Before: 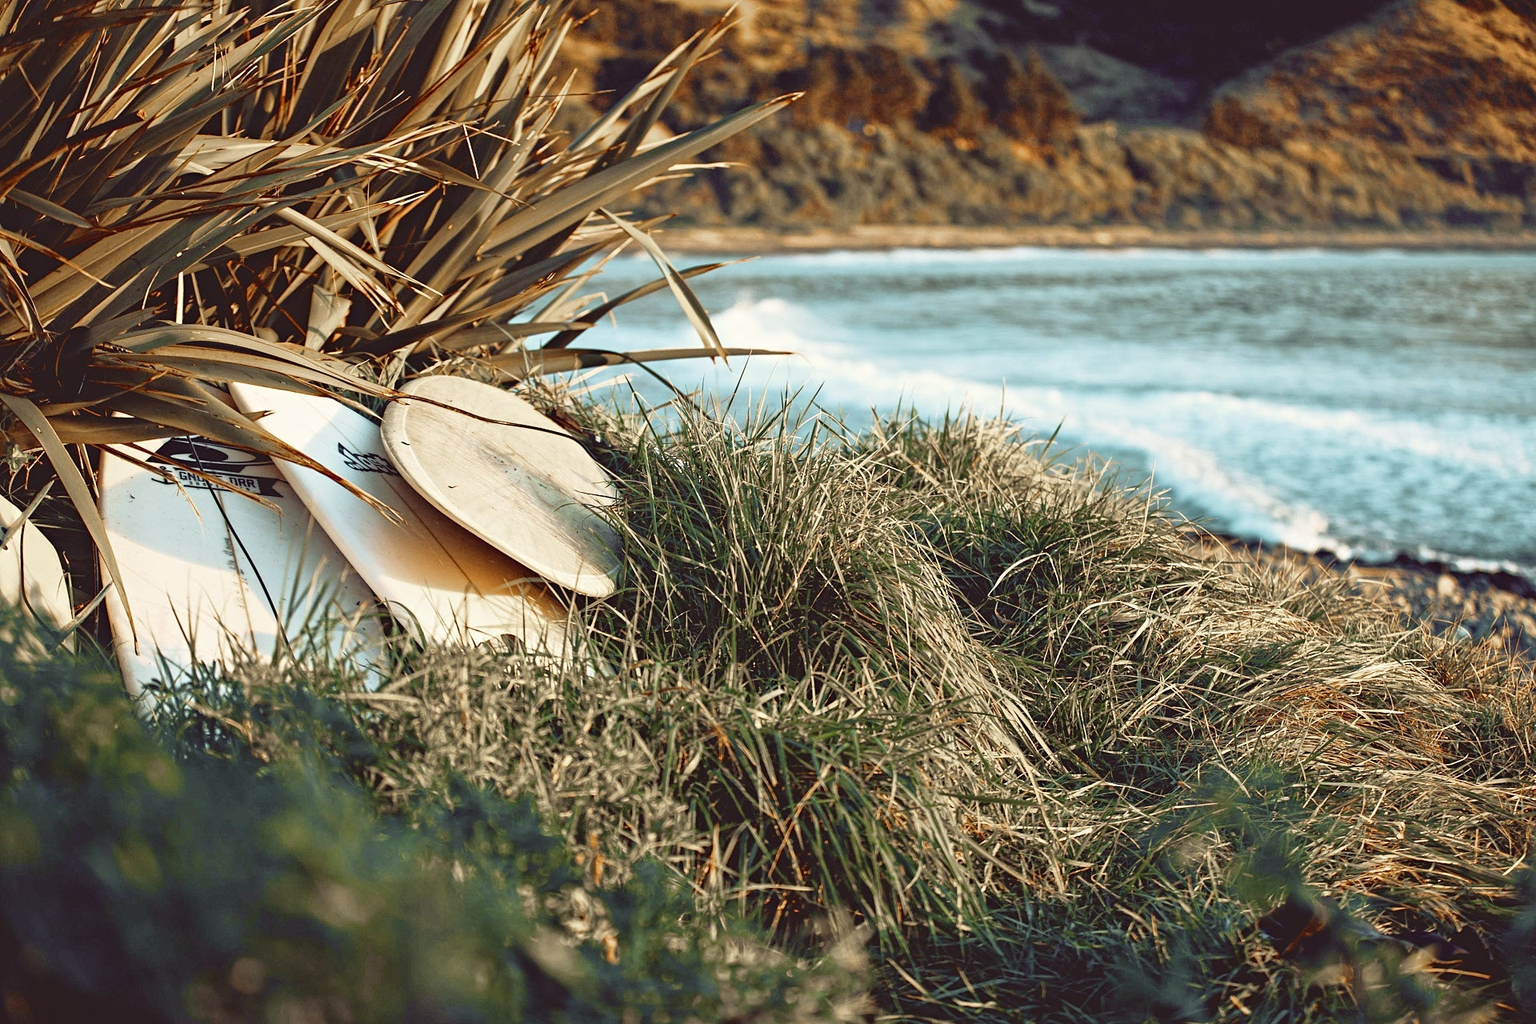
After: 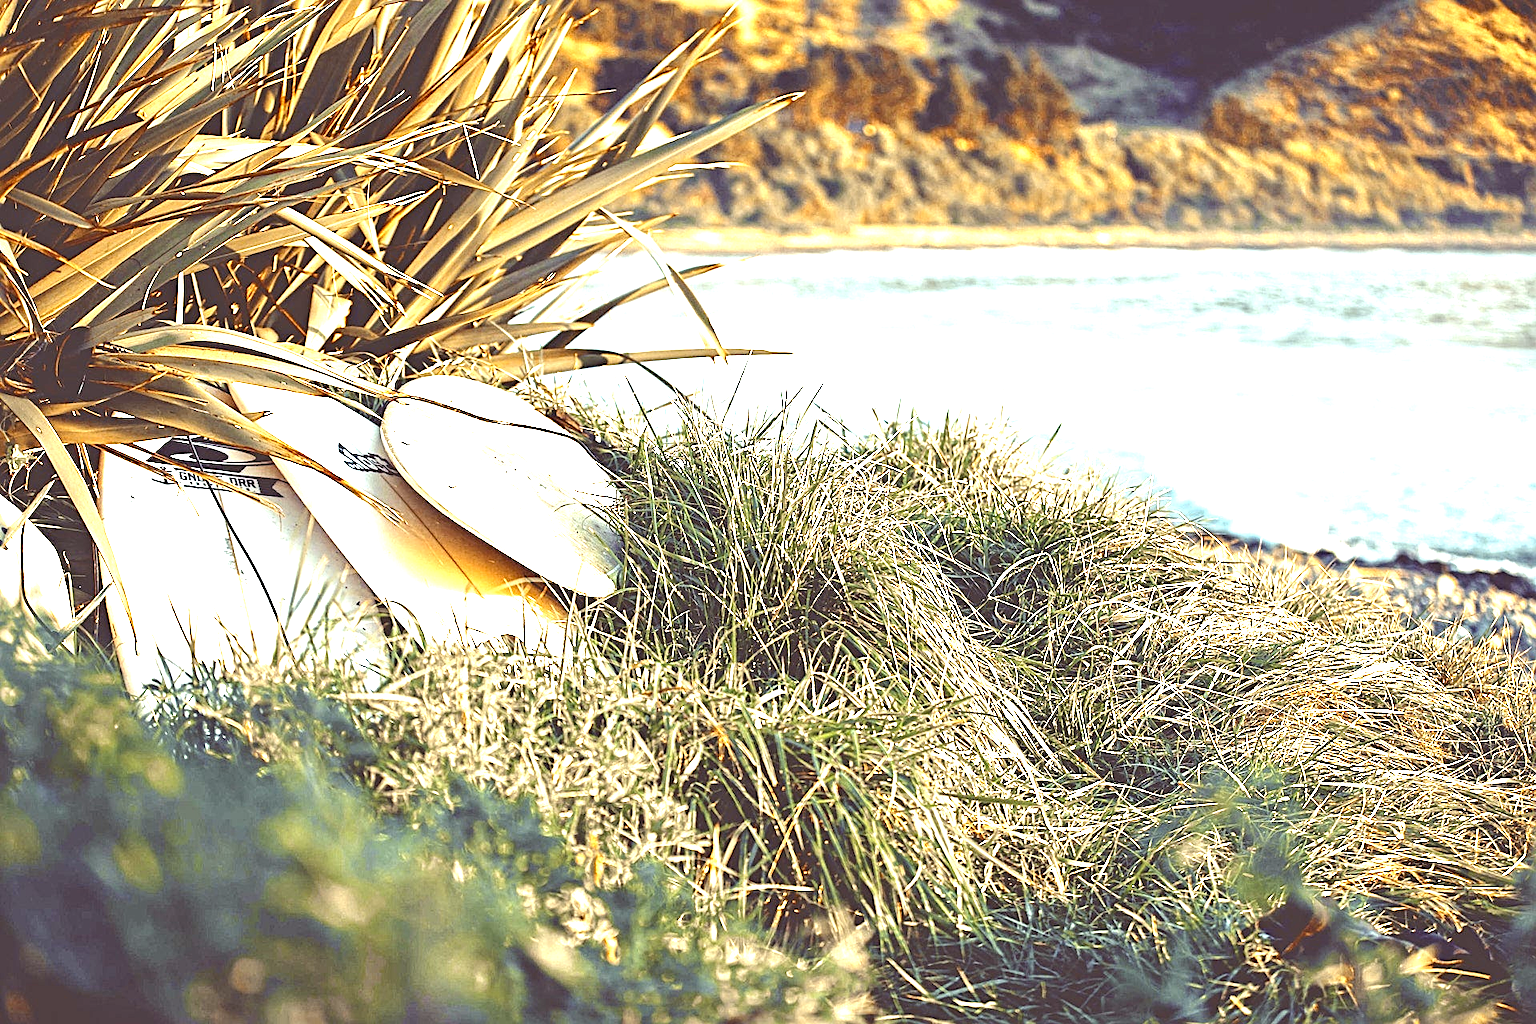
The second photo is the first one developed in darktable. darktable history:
exposure: black level correction 0, exposure 1.9 EV, compensate highlight preservation false
color contrast: green-magenta contrast 0.8, blue-yellow contrast 1.1, unbound 0
sharpen: on, module defaults
